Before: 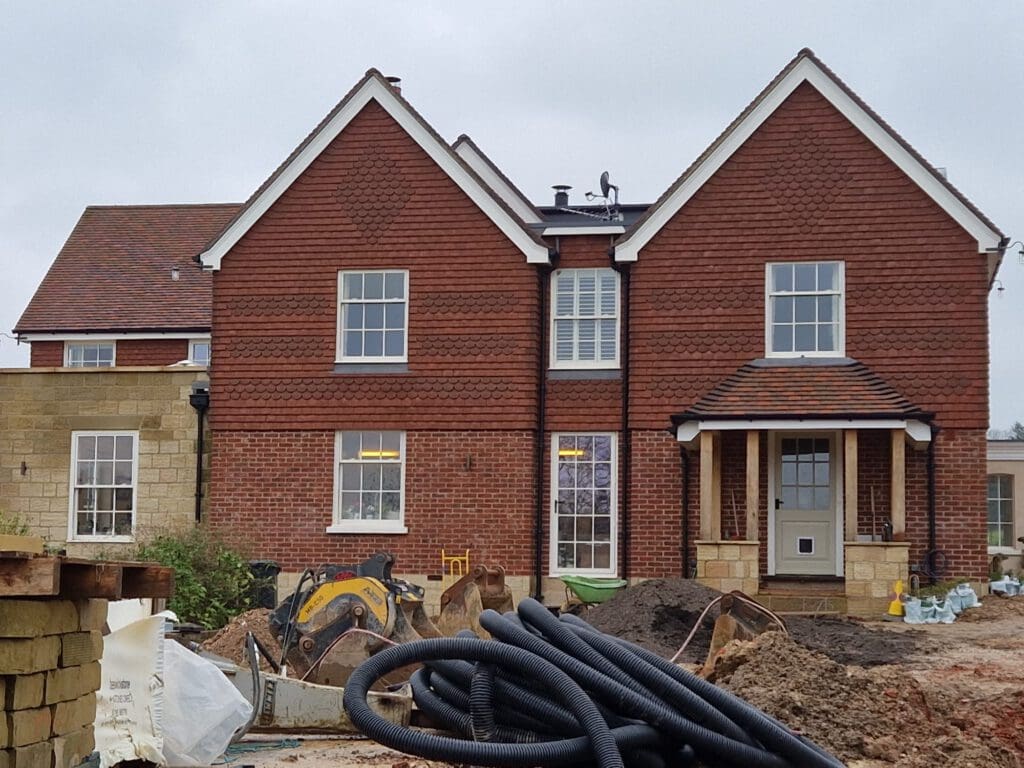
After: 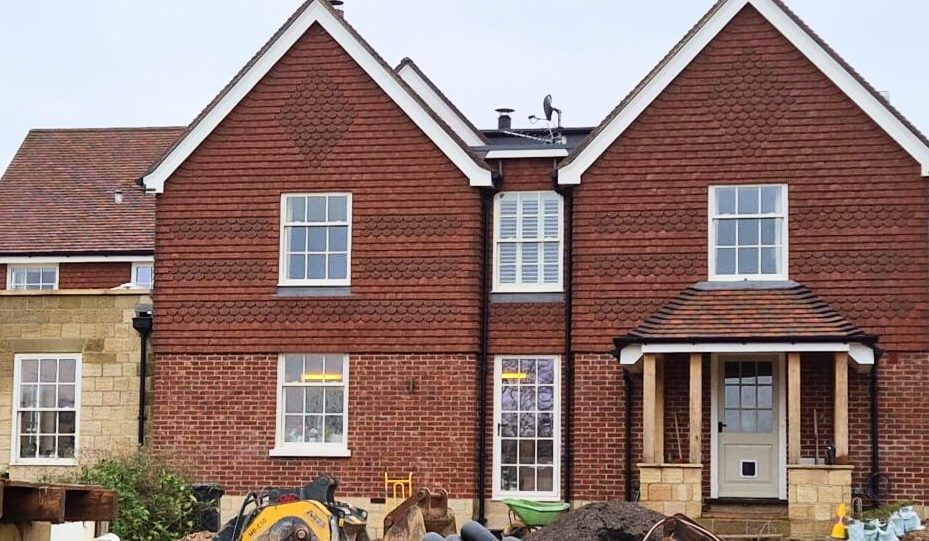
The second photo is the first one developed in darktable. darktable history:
tone curve: curves: ch0 [(0, 0) (0.055, 0.05) (0.258, 0.287) (0.434, 0.526) (0.517, 0.648) (0.745, 0.874) (1, 1)]; ch1 [(0, 0) (0.346, 0.307) (0.418, 0.383) (0.46, 0.439) (0.482, 0.493) (0.502, 0.503) (0.517, 0.514) (0.55, 0.561) (0.588, 0.603) (0.646, 0.688) (1, 1)]; ch2 [(0, 0) (0.346, 0.34) (0.431, 0.45) (0.485, 0.499) (0.5, 0.503) (0.527, 0.525) (0.545, 0.562) (0.679, 0.706) (1, 1)], color space Lab, linked channels, preserve colors none
crop: left 5.602%, top 10.094%, right 3.667%, bottom 19.383%
